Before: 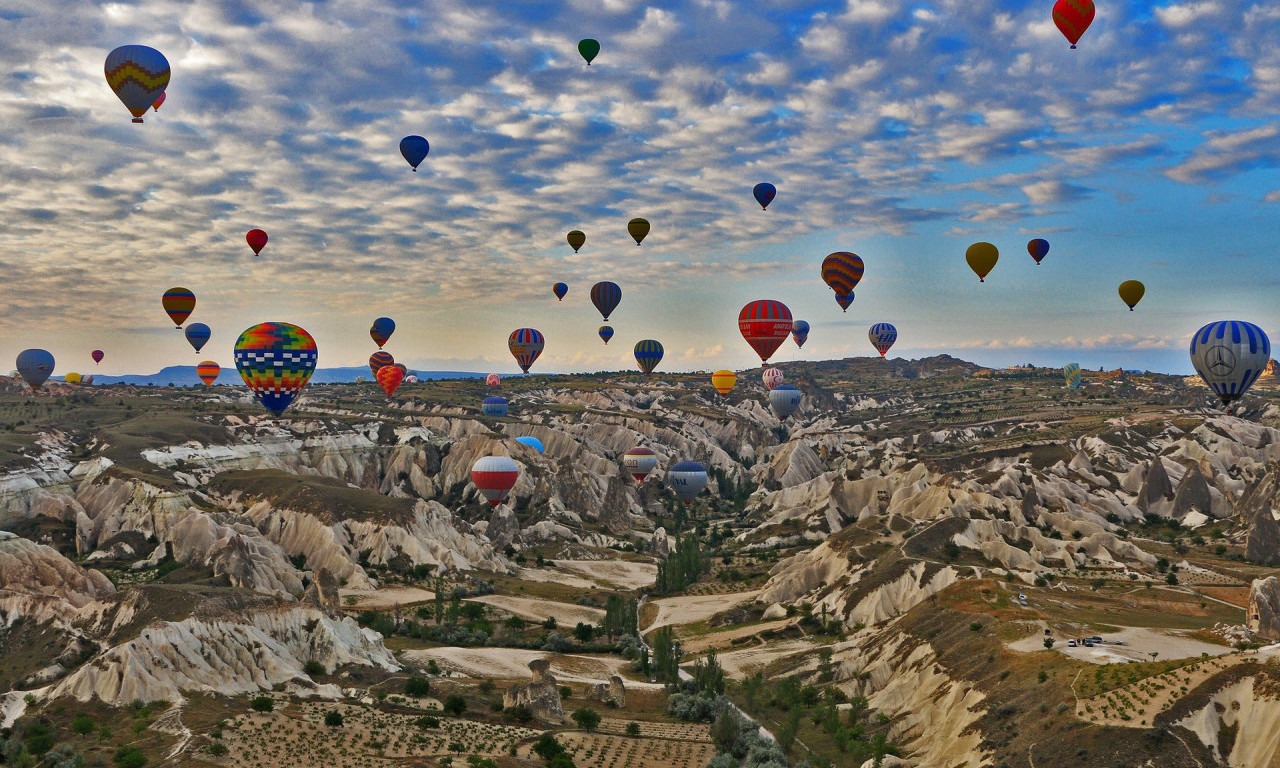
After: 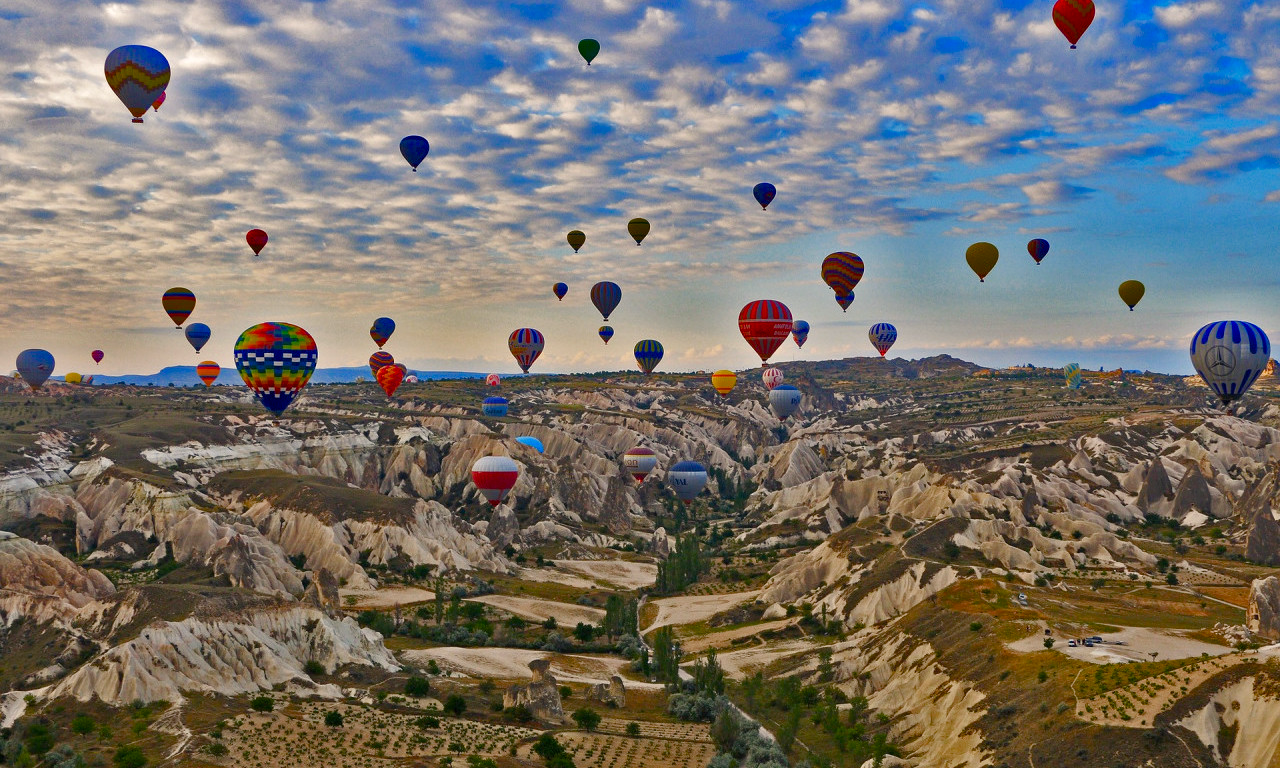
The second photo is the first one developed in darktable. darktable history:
color balance rgb: shadows lift › chroma 3.108%, shadows lift › hue 278.83°, highlights gain › chroma 1.728%, highlights gain › hue 57.26°, linear chroma grading › global chroma 8.878%, perceptual saturation grading › global saturation 25.897%, perceptual saturation grading › highlights -50.197%, perceptual saturation grading › shadows 30.595%
